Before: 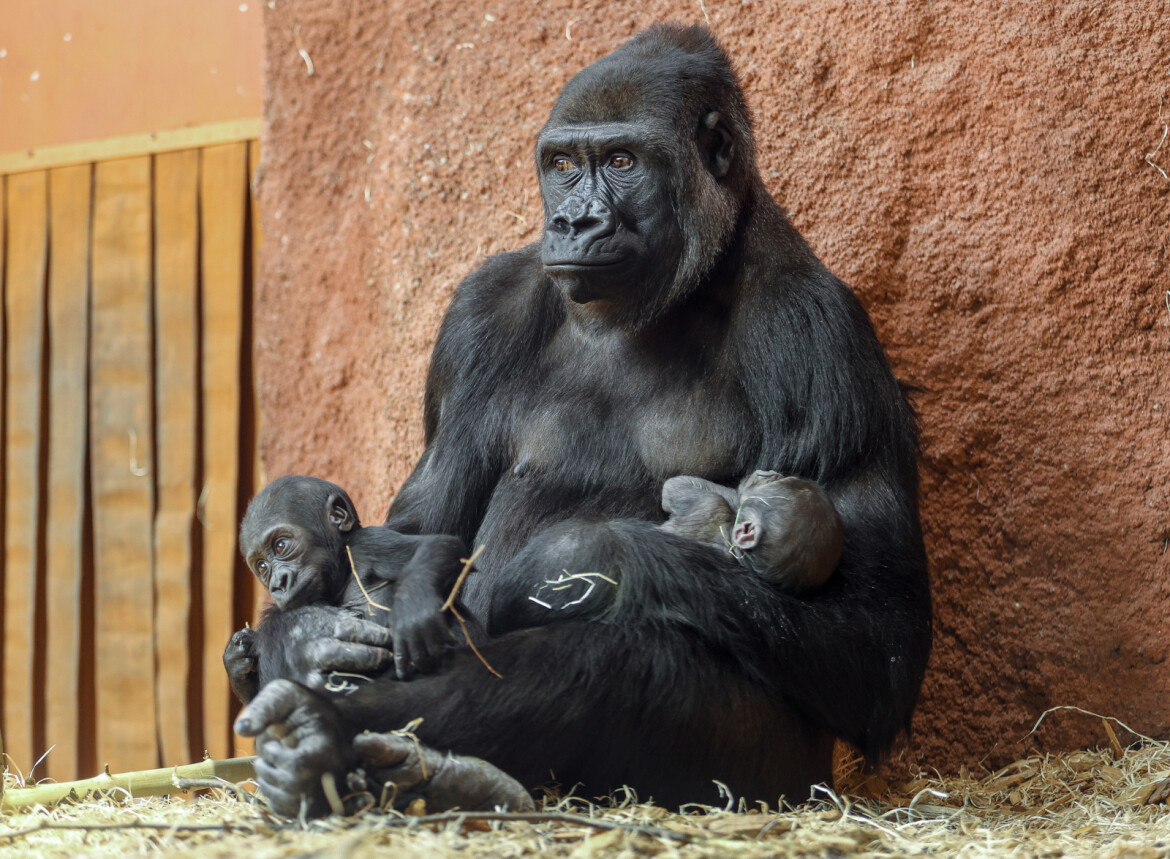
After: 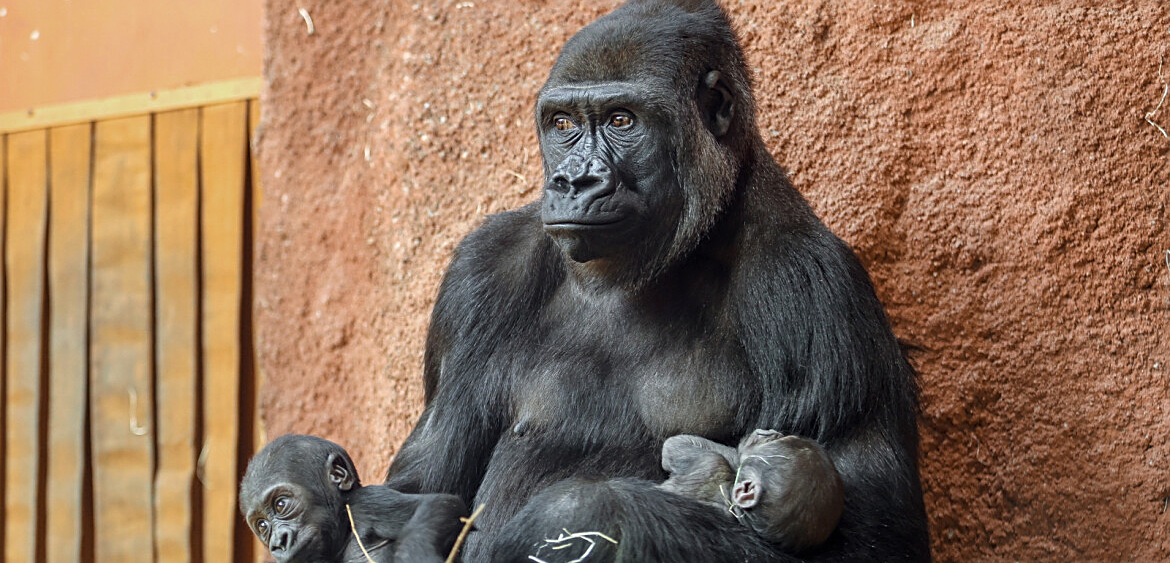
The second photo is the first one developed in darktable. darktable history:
sharpen: on, module defaults
exposure: exposure 0.161 EV, compensate highlight preservation false
crop and rotate: top 4.848%, bottom 29.503%
